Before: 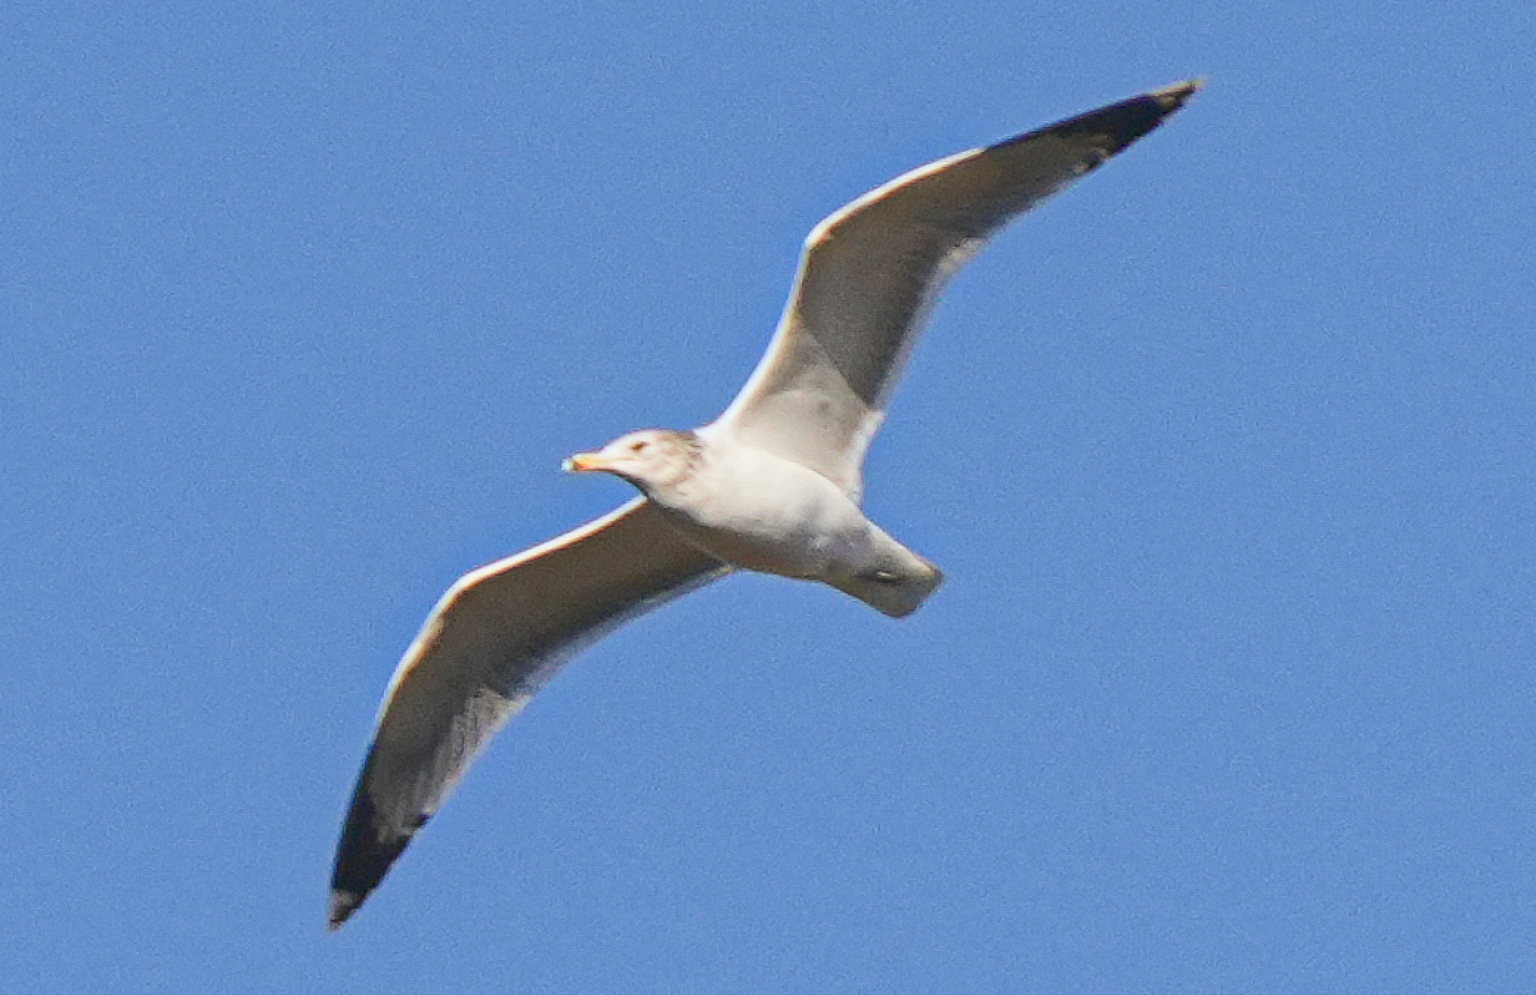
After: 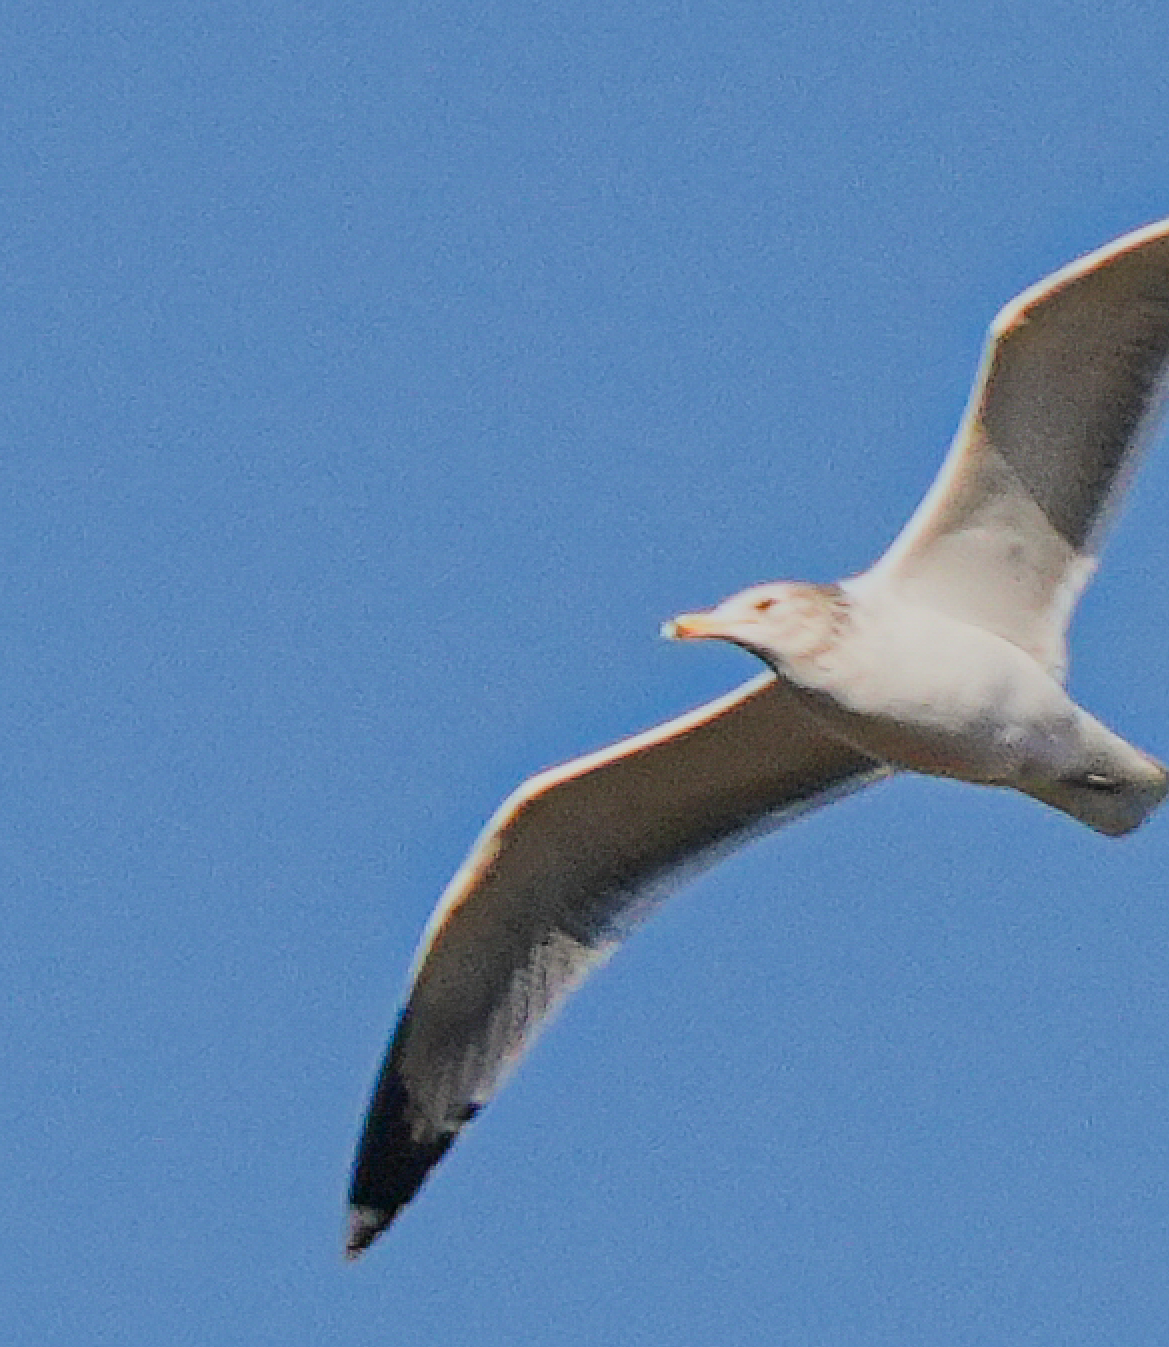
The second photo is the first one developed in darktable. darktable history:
sharpen: amount 0.207
filmic rgb: black relative exposure -7.65 EV, white relative exposure 4.56 EV, hardness 3.61, iterations of high-quality reconstruction 0
crop: left 4.847%, right 38.923%
